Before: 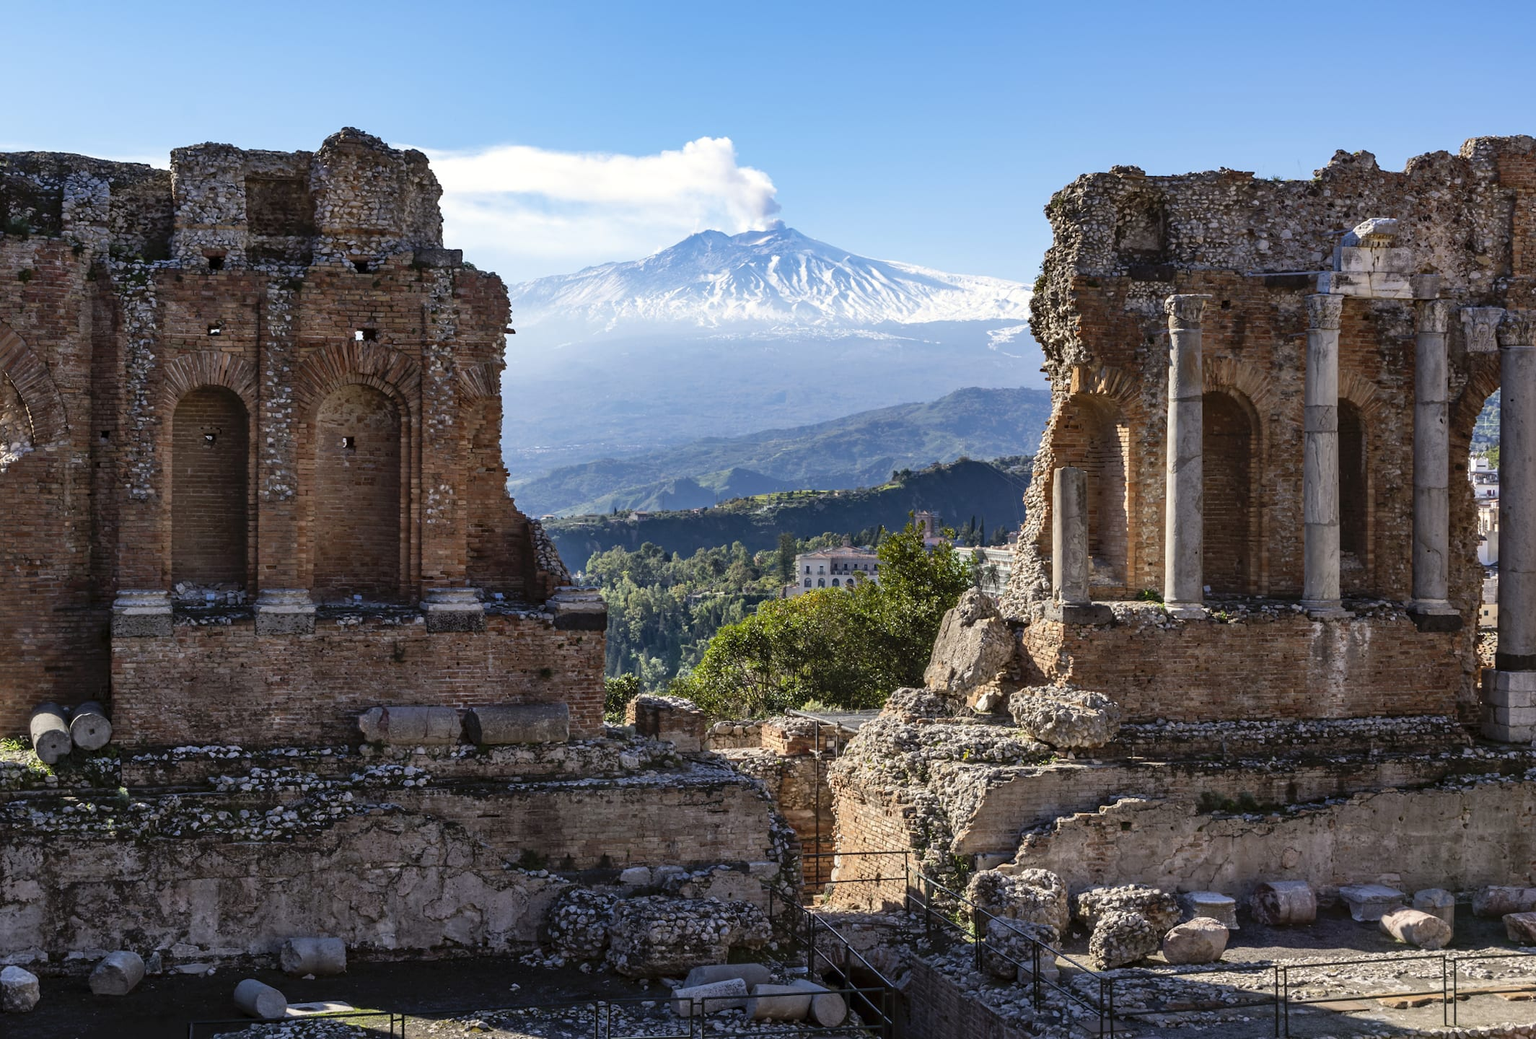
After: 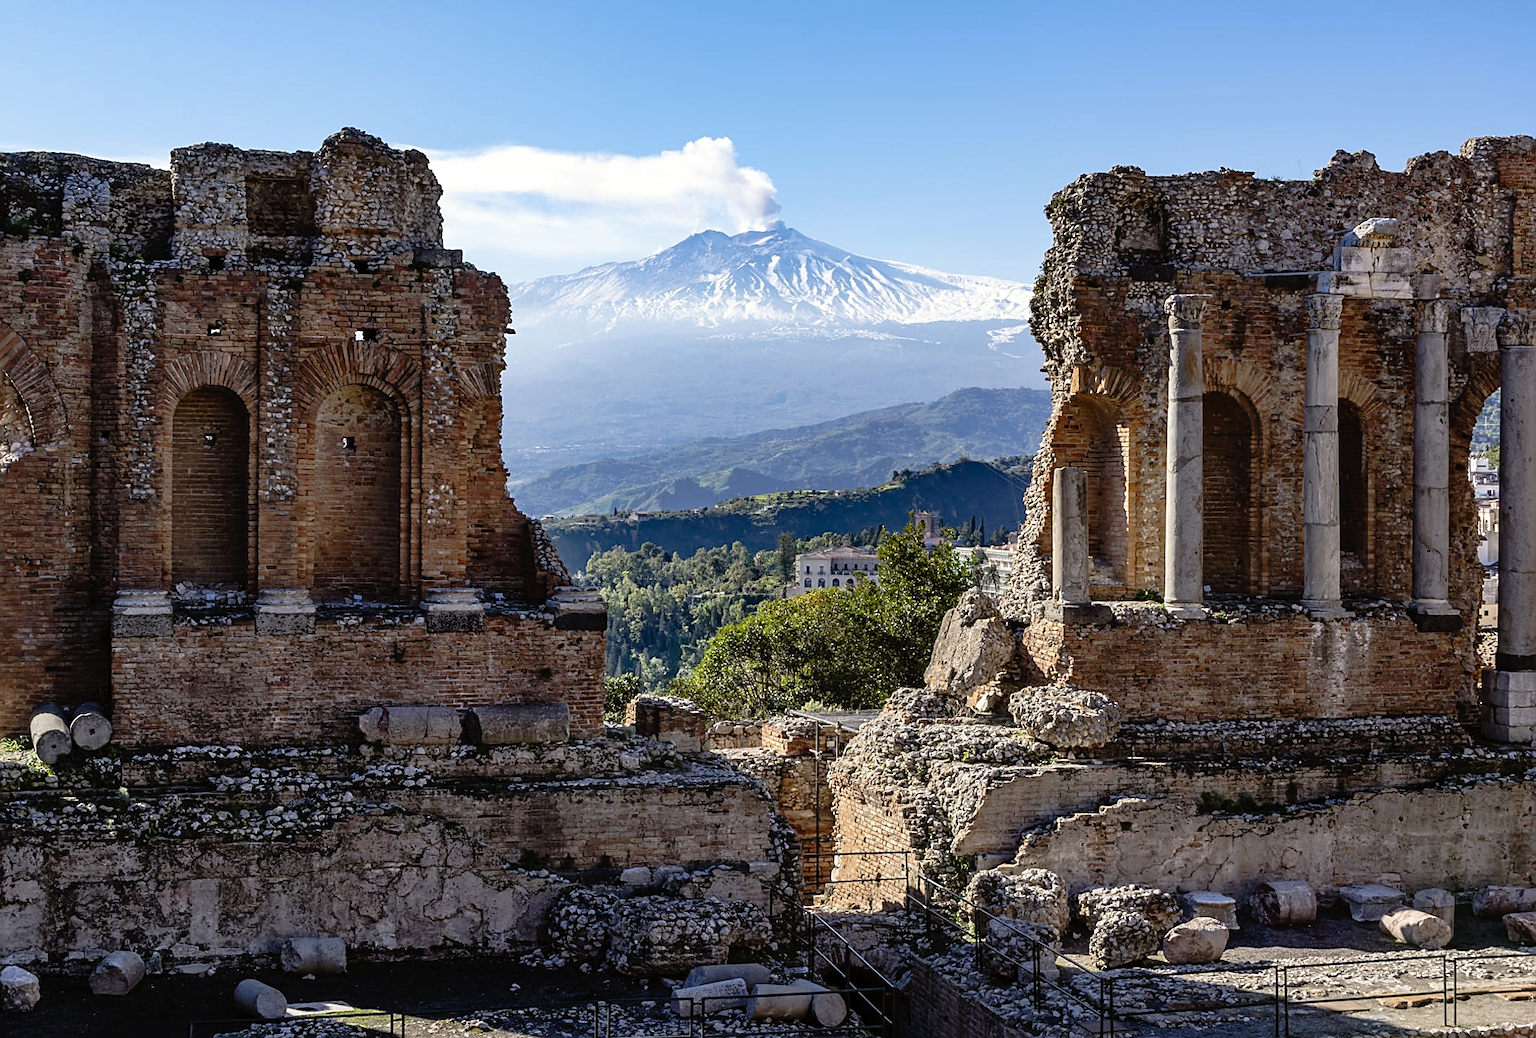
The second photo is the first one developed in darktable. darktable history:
tone curve: curves: ch0 [(0, 0) (0.126, 0.061) (0.362, 0.382) (0.498, 0.498) (0.706, 0.712) (1, 1)]; ch1 [(0, 0) (0.5, 0.522) (0.55, 0.586) (1, 1)]; ch2 [(0, 0) (0.44, 0.424) (0.5, 0.482) (0.537, 0.538) (1, 1)], preserve colors none
sharpen: on, module defaults
